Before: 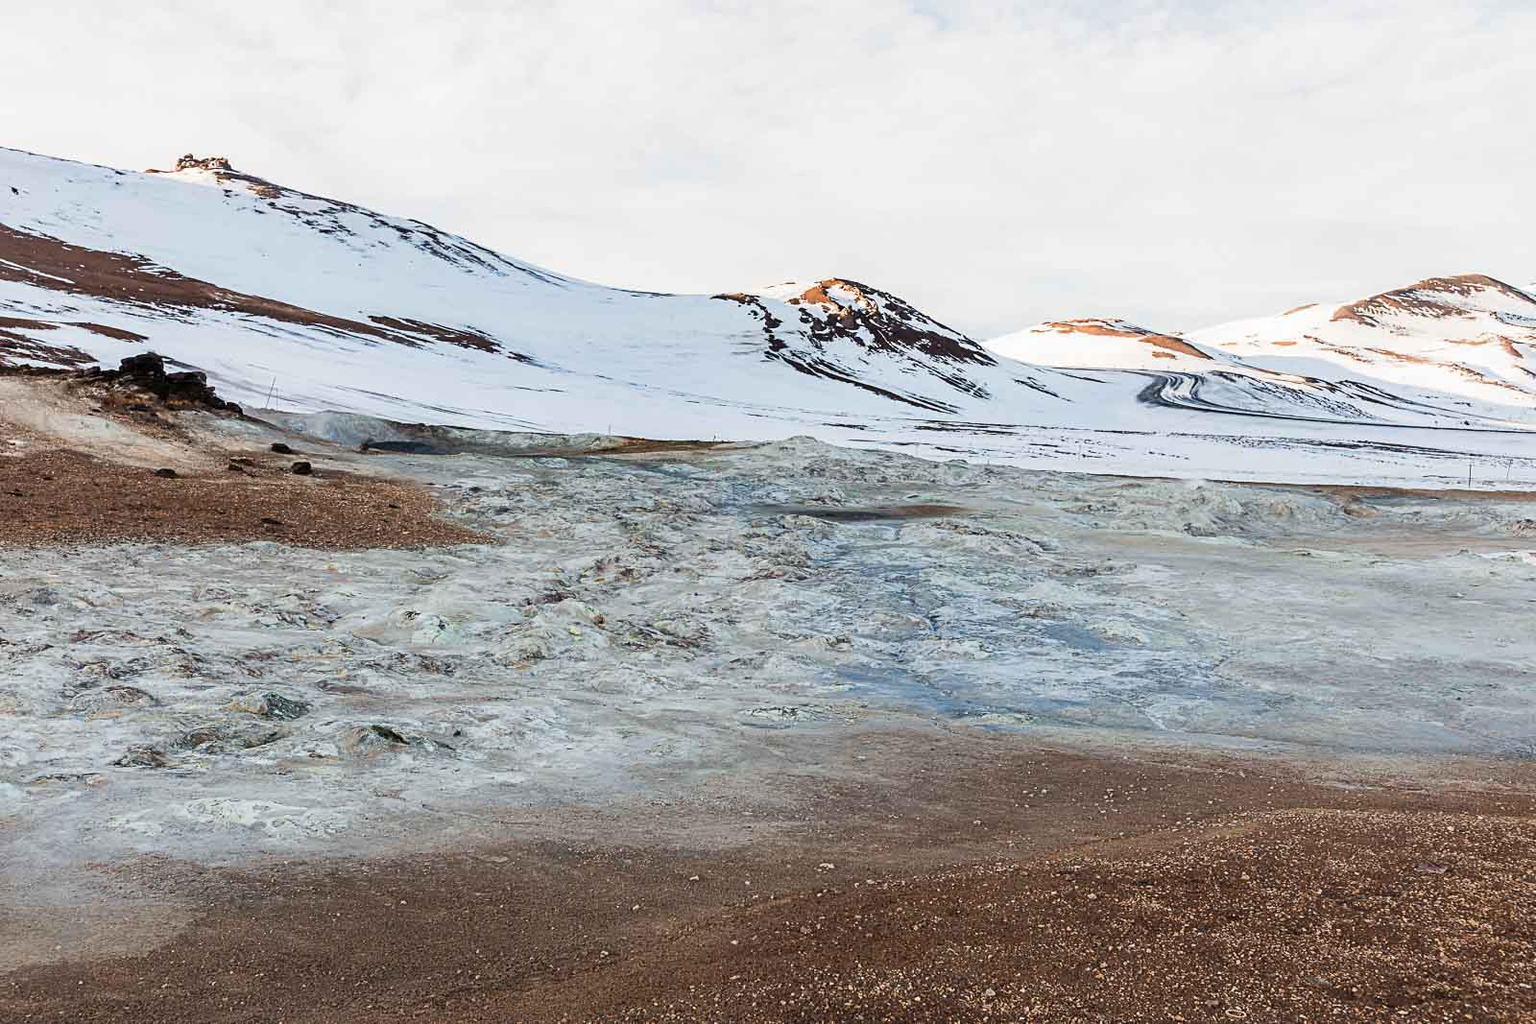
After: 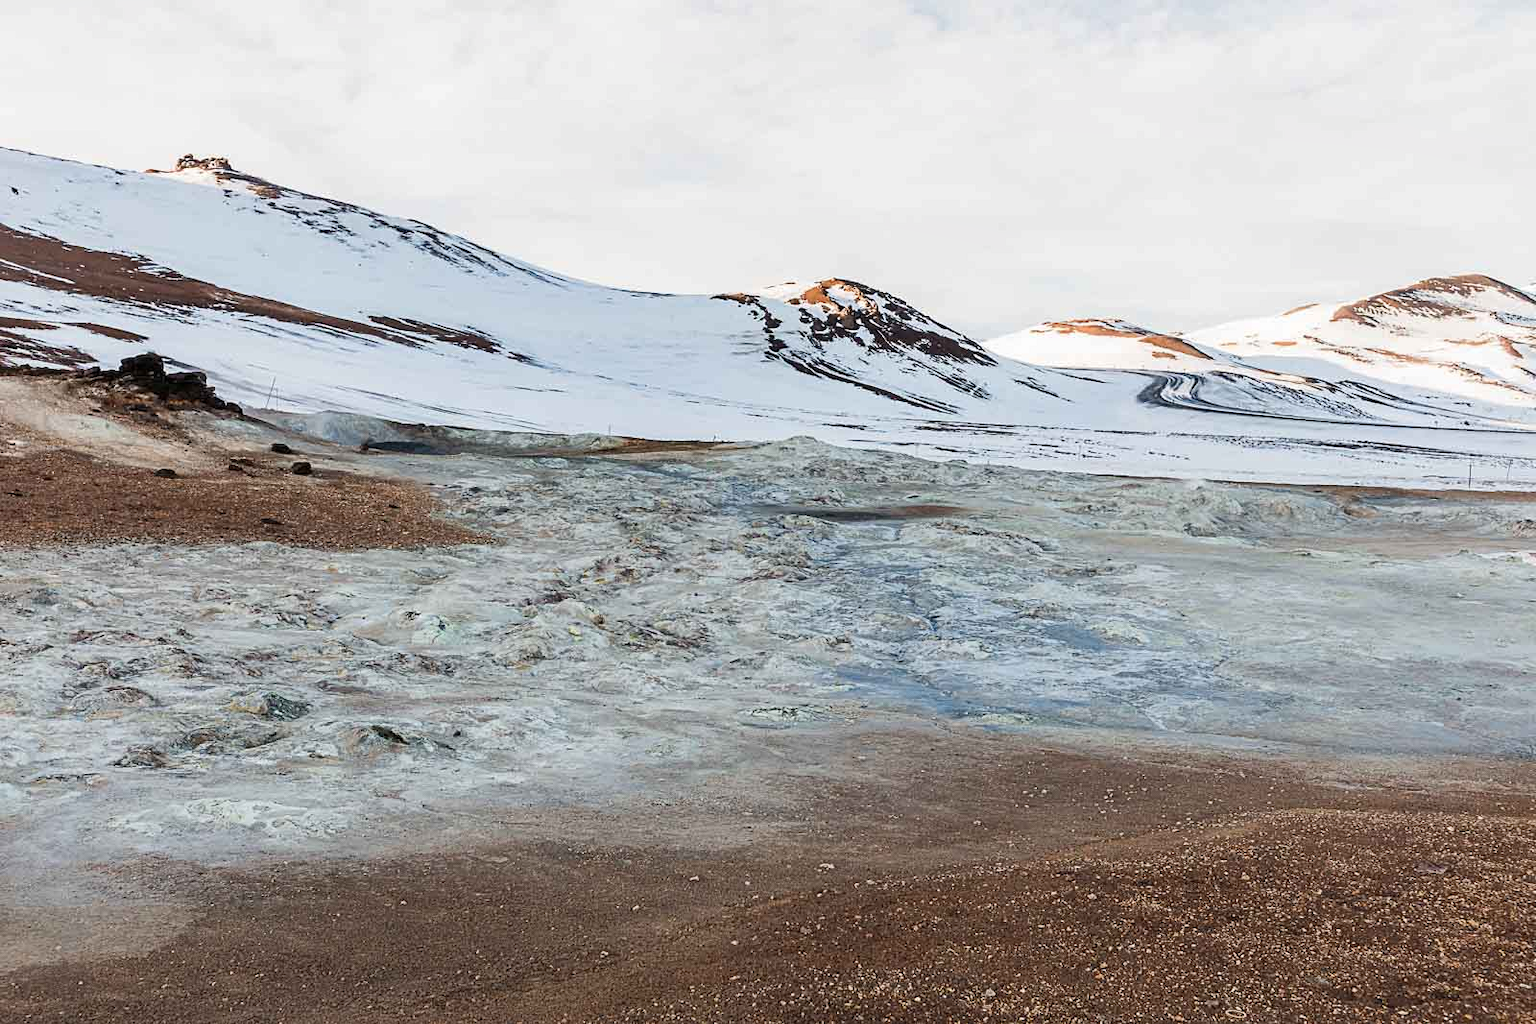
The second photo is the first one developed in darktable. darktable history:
shadows and highlights: radius 126.97, shadows 21.23, highlights -22.2, low approximation 0.01
